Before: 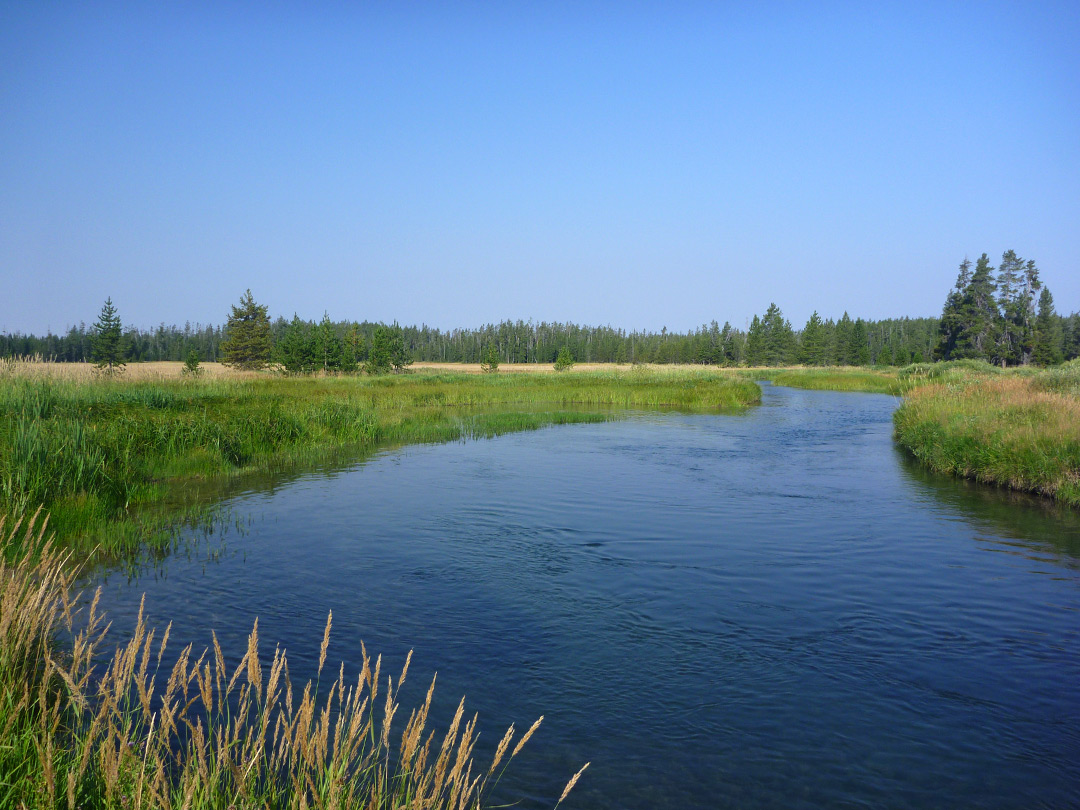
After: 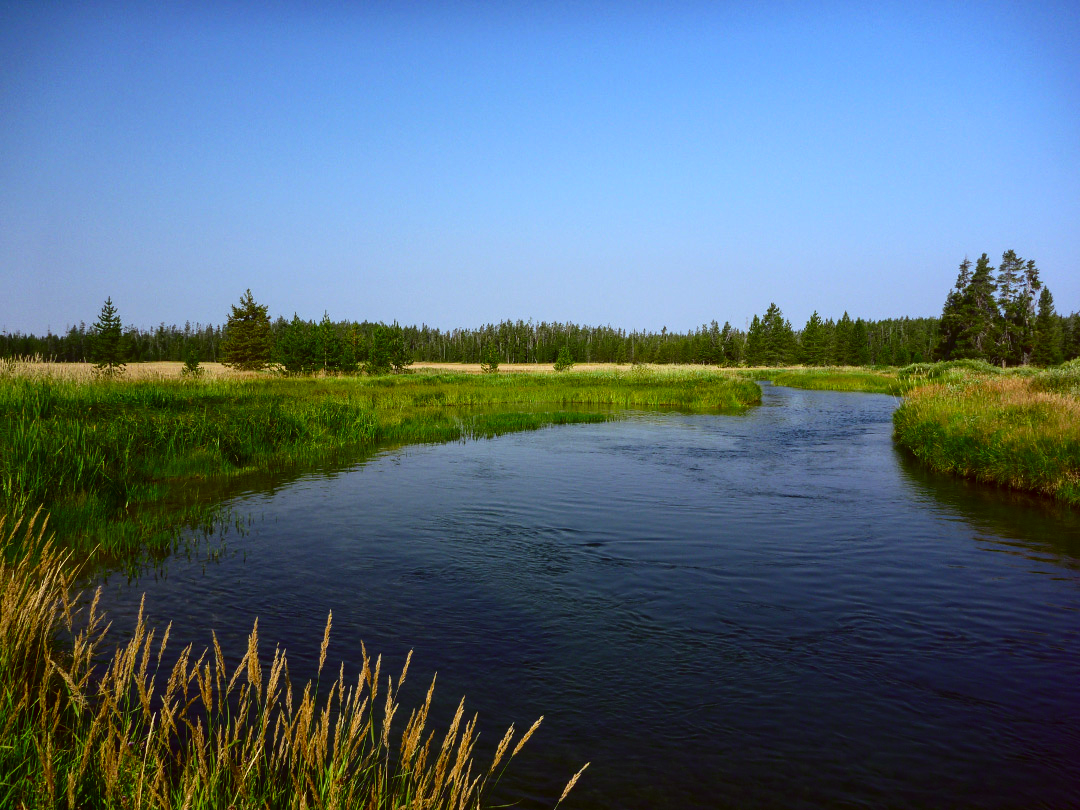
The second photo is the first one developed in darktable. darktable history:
local contrast: detail 109%
contrast brightness saturation: contrast 0.221, brightness -0.188, saturation 0.239
color correction: highlights a* -0.412, highlights b* 0.182, shadows a* 4.9, shadows b* 20.16
